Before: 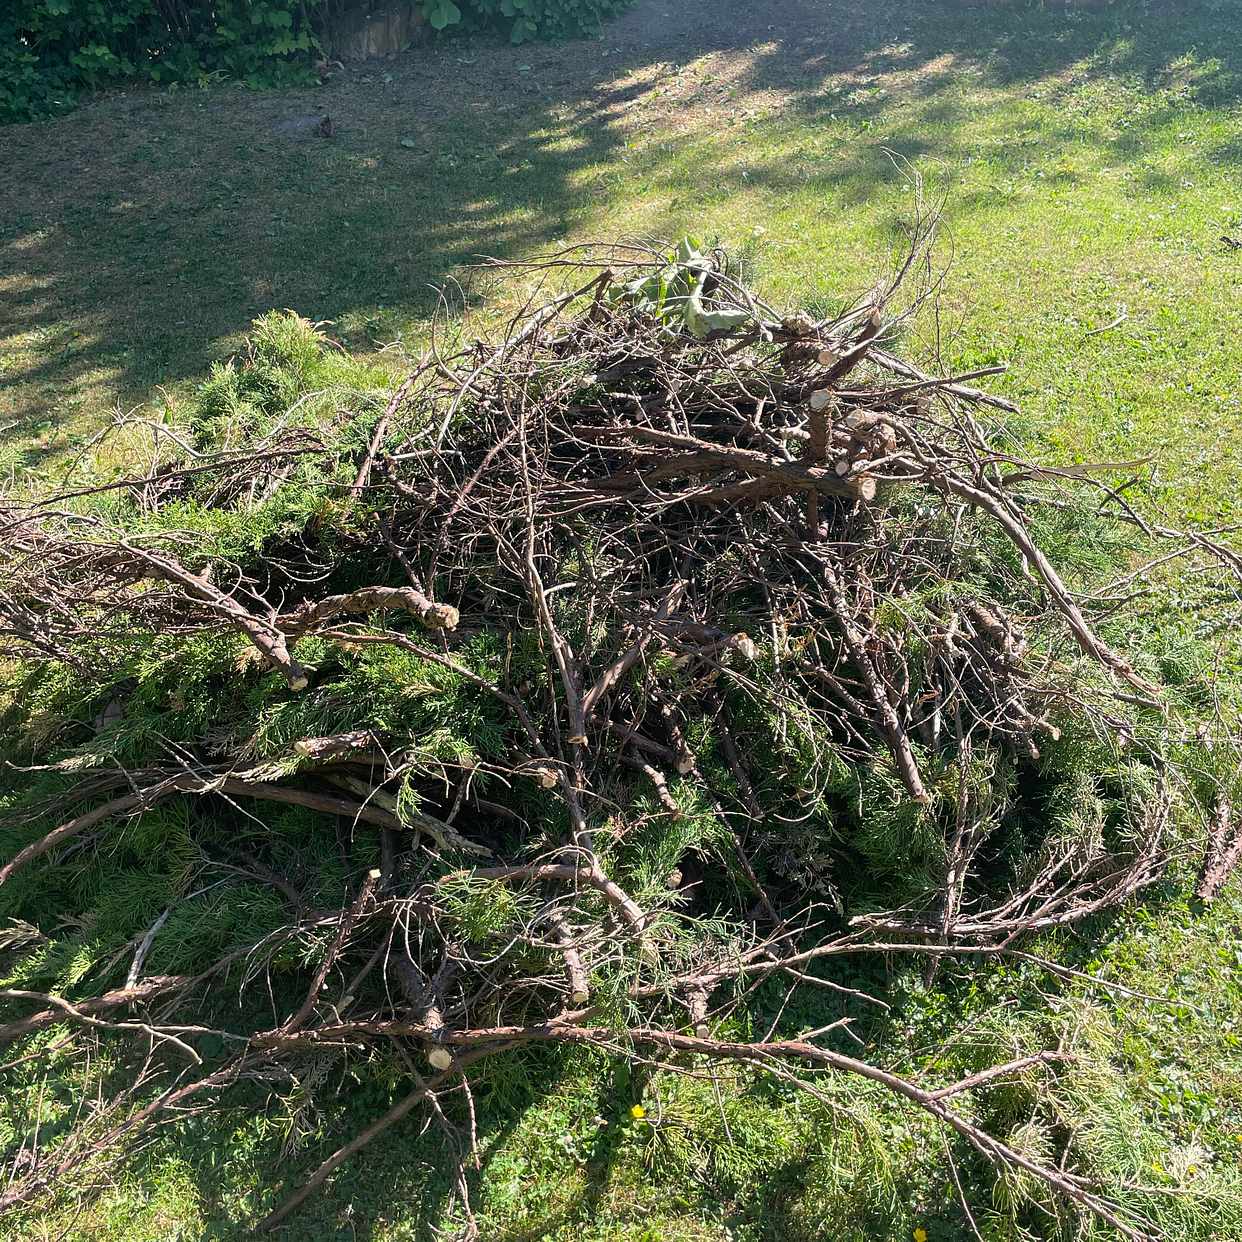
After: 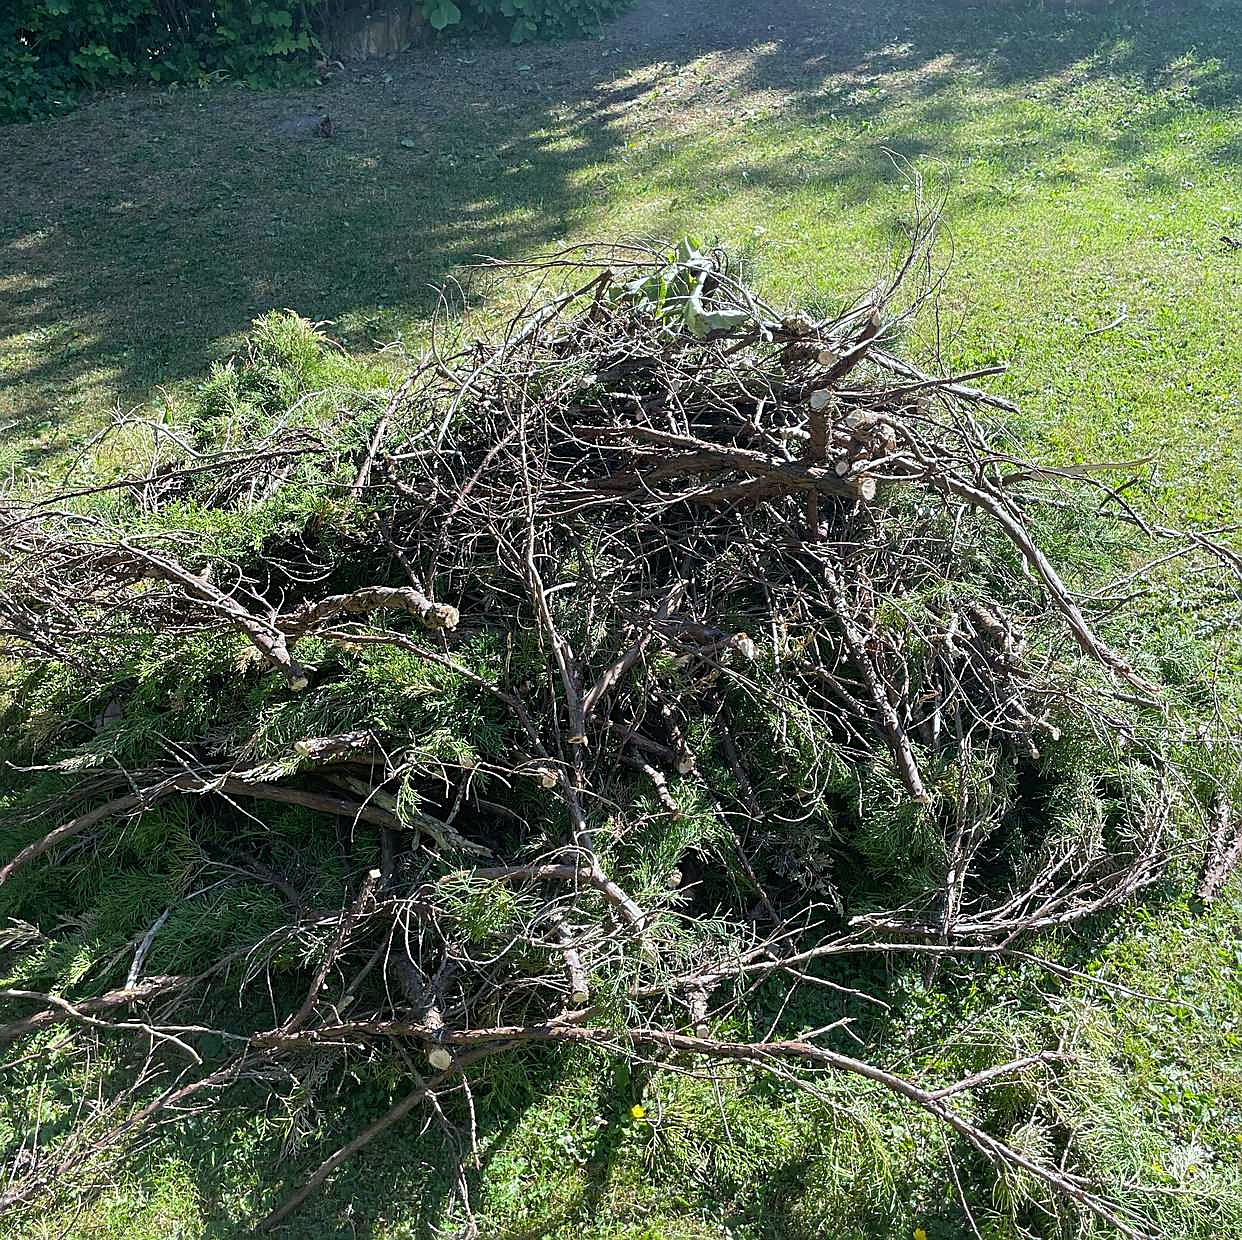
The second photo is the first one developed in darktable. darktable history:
white balance: red 0.925, blue 1.046
crop: top 0.05%, bottom 0.098%
sharpen: on, module defaults
